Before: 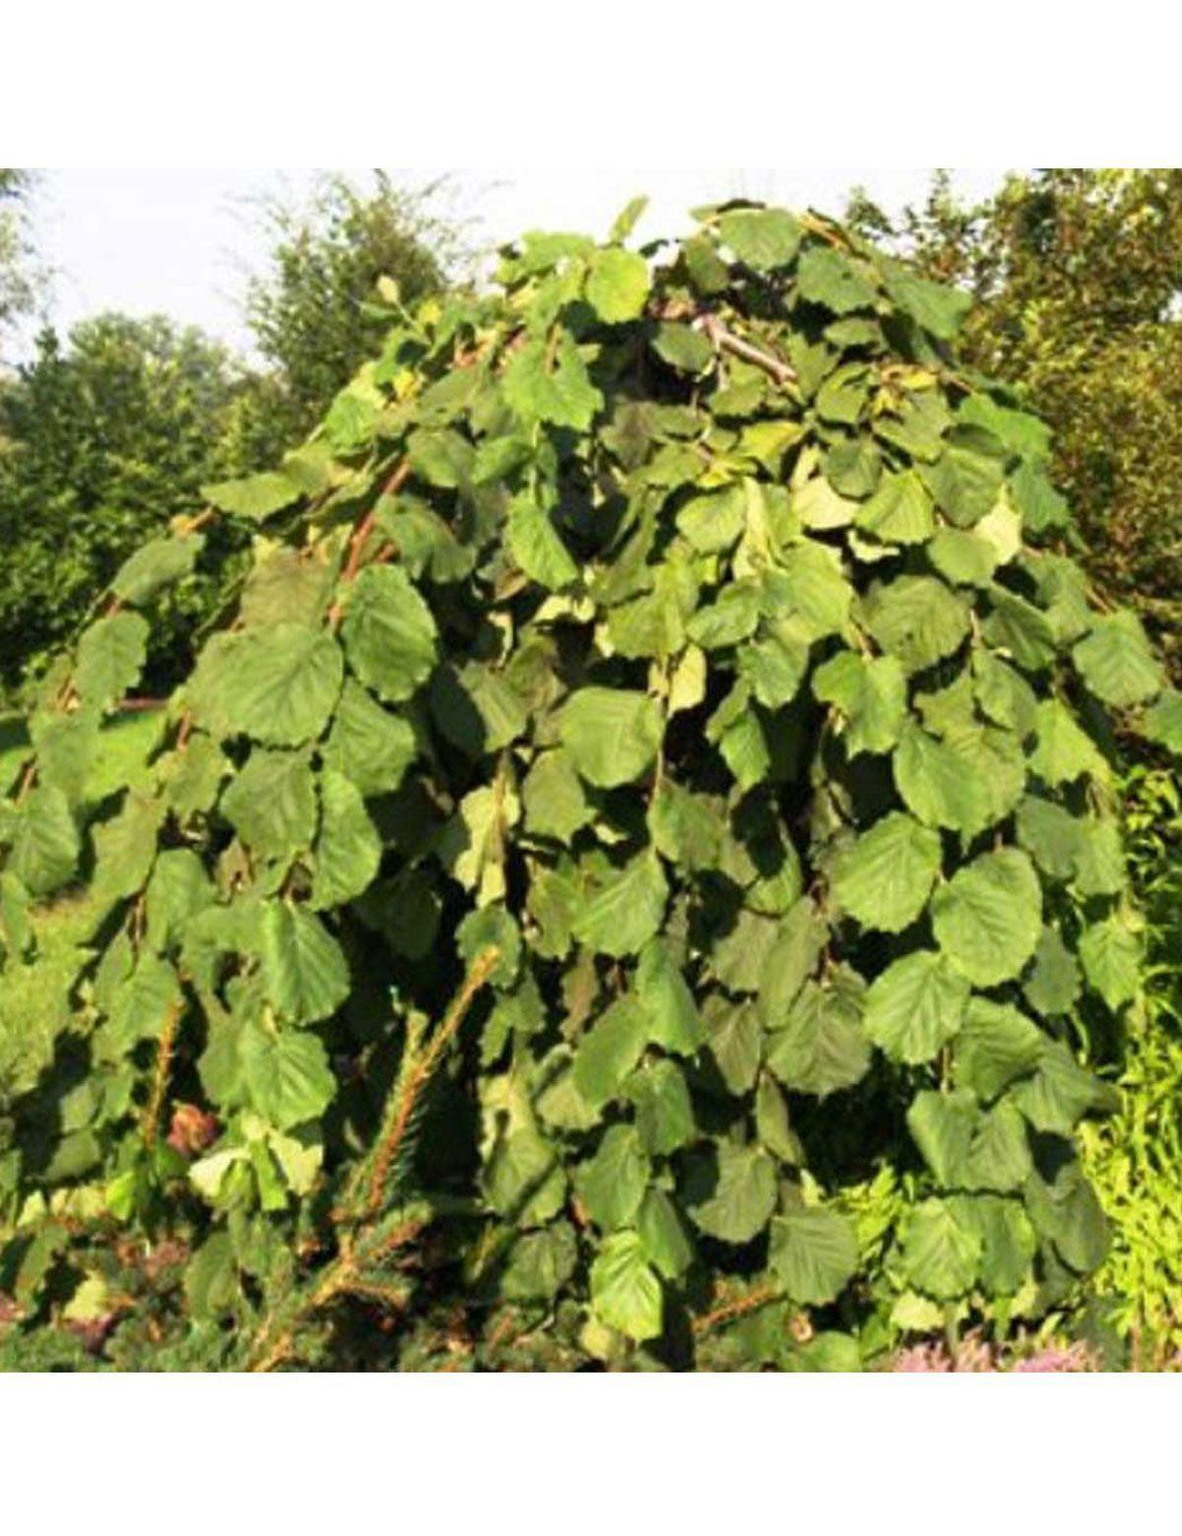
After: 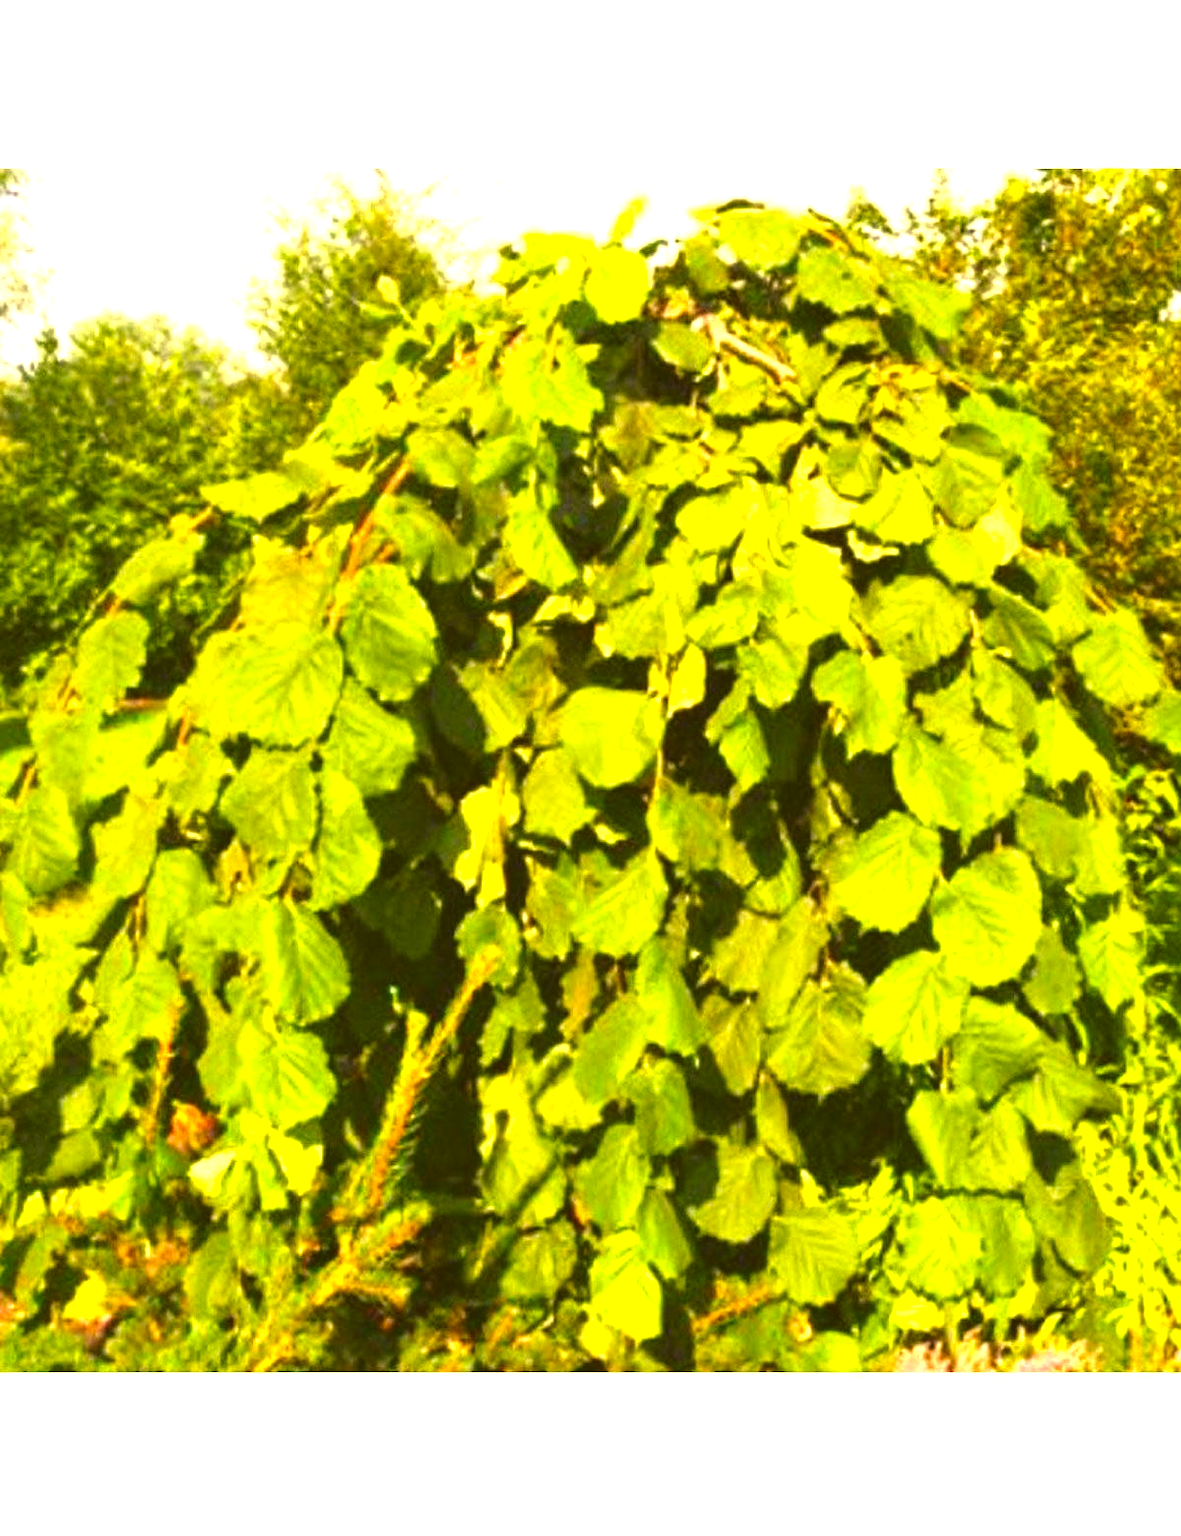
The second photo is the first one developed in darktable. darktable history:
haze removal: compatibility mode true, adaptive false
color balance rgb: shadows lift › hue 85.56°, highlights gain › chroma 1.125%, highlights gain › hue 60.03°, global offset › luminance 1.496%, perceptual saturation grading › global saturation 25.752%
exposure: black level correction 0, exposure 1.1 EV, compensate highlight preservation false
color correction: highlights a* 0.116, highlights b* 29.3, shadows a* -0.248, shadows b* 21.63
